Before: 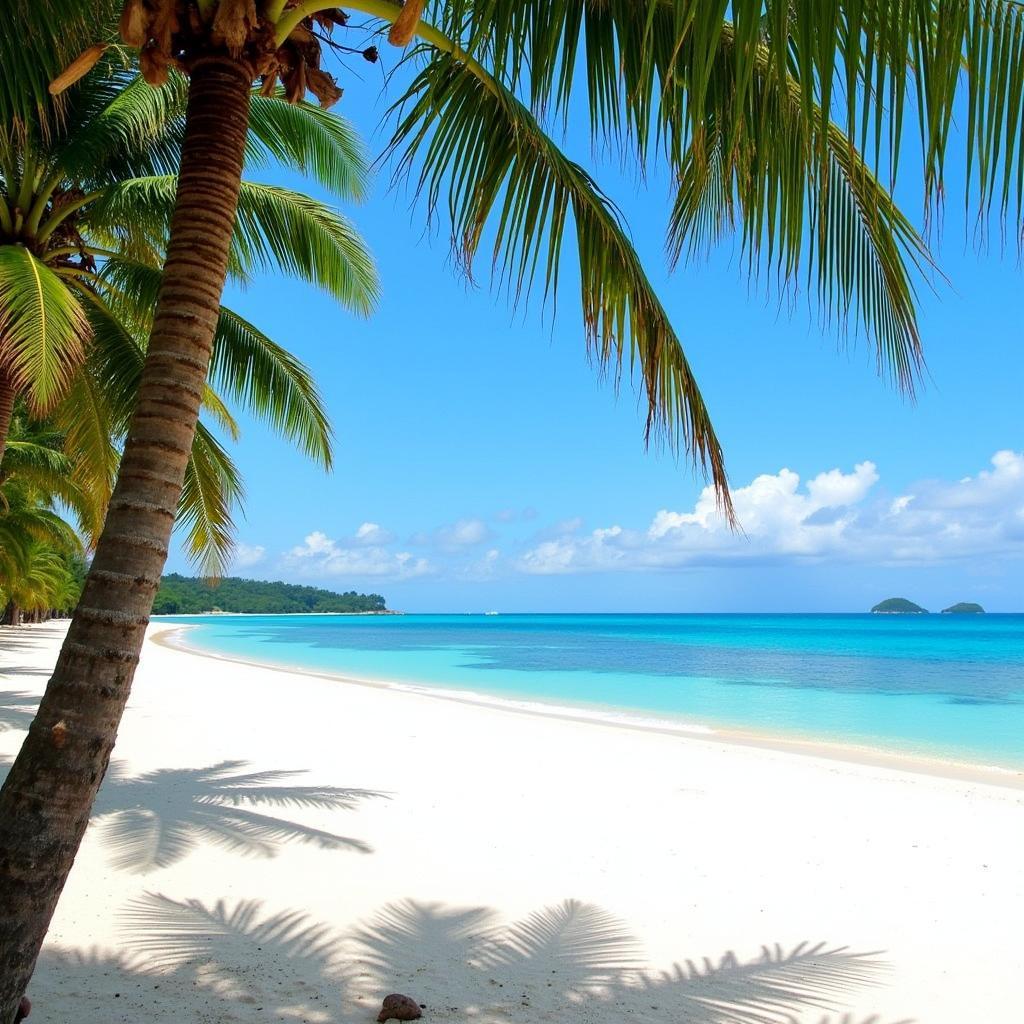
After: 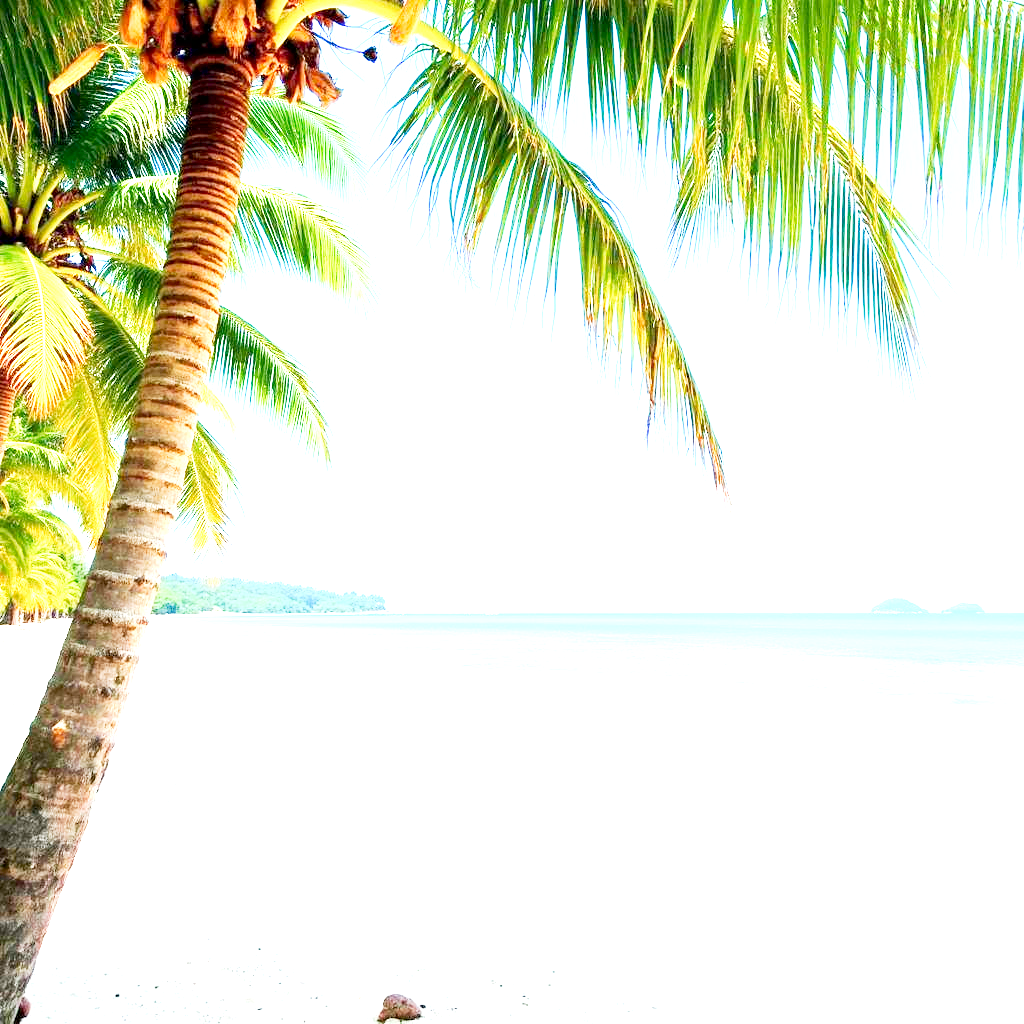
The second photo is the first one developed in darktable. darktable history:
exposure: exposure 2.962 EV, compensate exposure bias true, compensate highlight preservation false
tone curve: curves: ch0 [(0, 0) (0.082, 0.02) (0.129, 0.078) (0.275, 0.301) (0.67, 0.809) (1, 1)], preserve colors none
